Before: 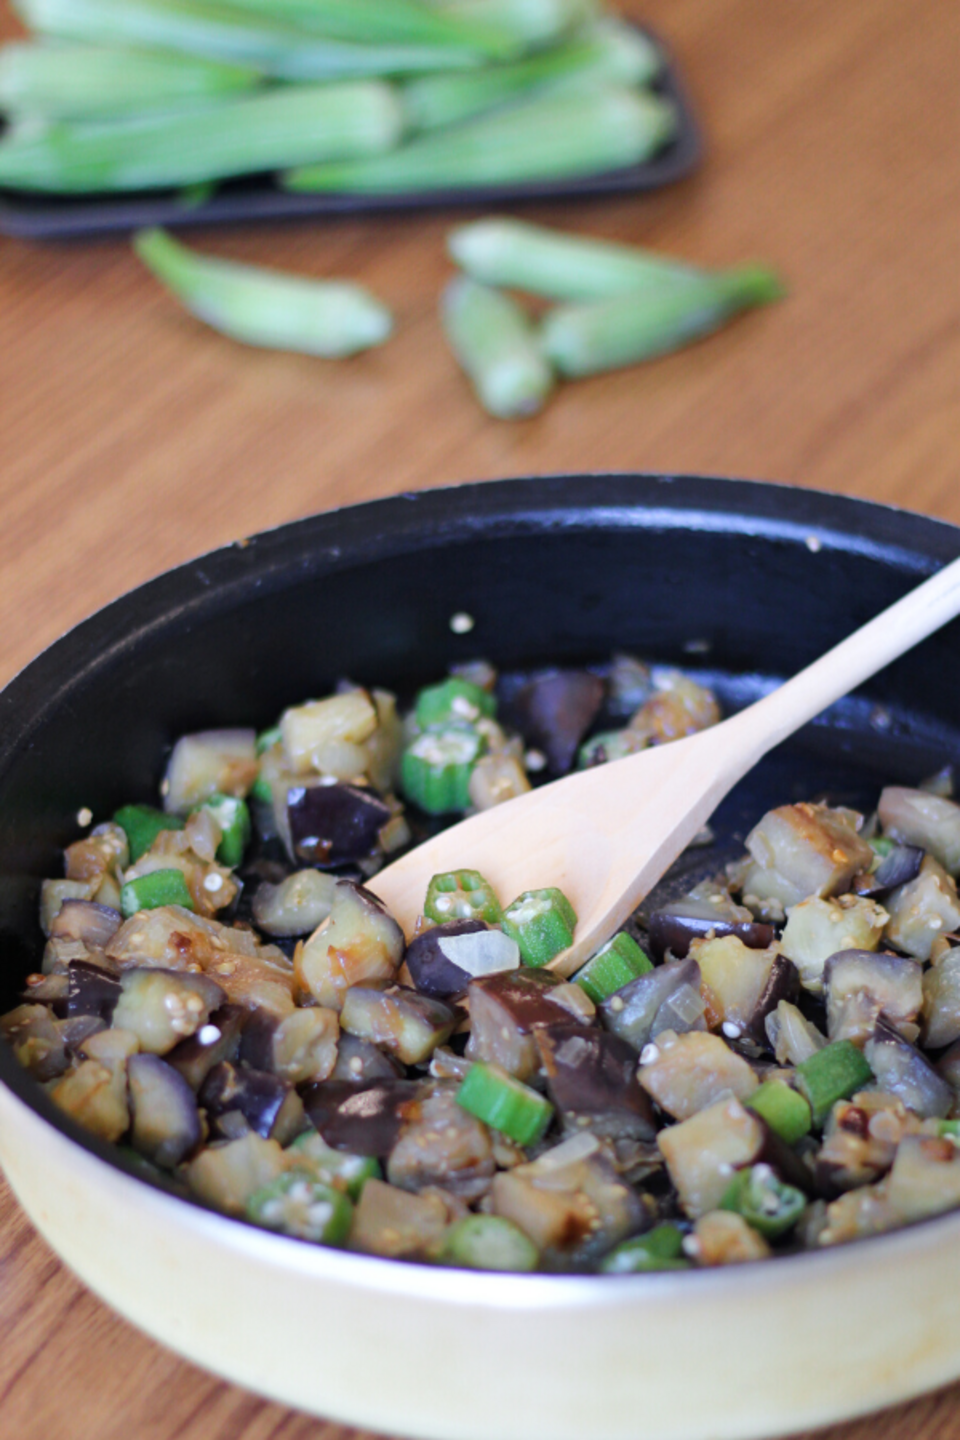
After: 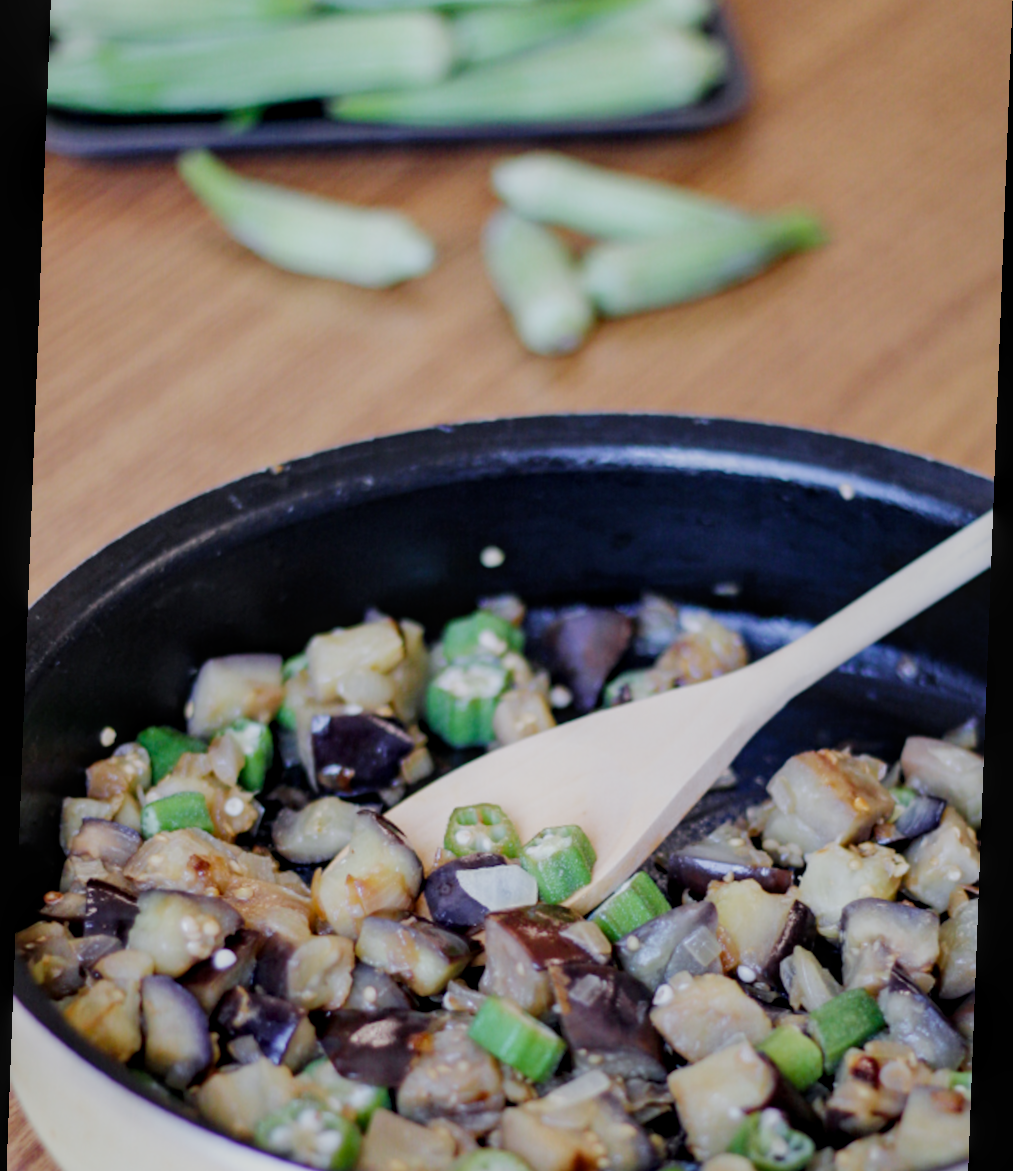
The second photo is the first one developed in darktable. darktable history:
crop and rotate: top 5.667%, bottom 14.937%
exposure: black level correction 0, exposure 1 EV, compensate exposure bias true, compensate highlight preservation false
rotate and perspective: rotation 2.17°, automatic cropping off
local contrast: on, module defaults
filmic rgb: middle gray luminance 30%, black relative exposure -9 EV, white relative exposure 7 EV, threshold 6 EV, target black luminance 0%, hardness 2.94, latitude 2.04%, contrast 0.963, highlights saturation mix 5%, shadows ↔ highlights balance 12.16%, add noise in highlights 0, preserve chrominance no, color science v3 (2019), use custom middle-gray values true, iterations of high-quality reconstruction 0, contrast in highlights soft, enable highlight reconstruction true
